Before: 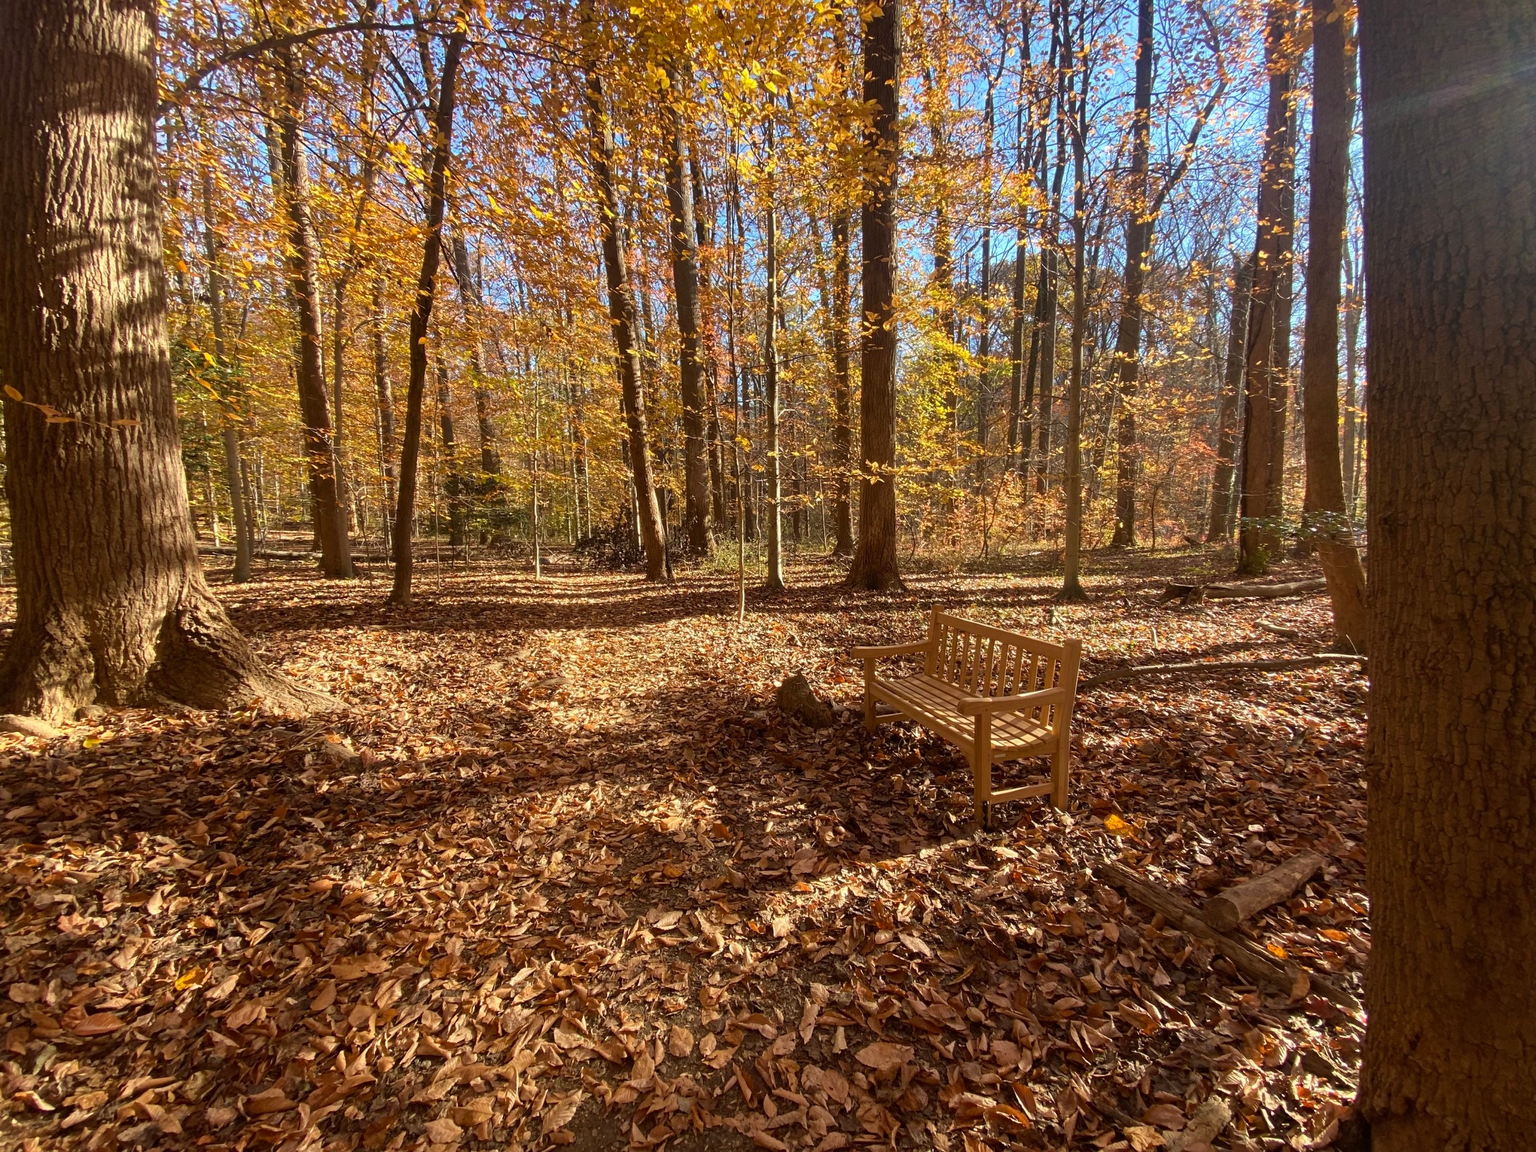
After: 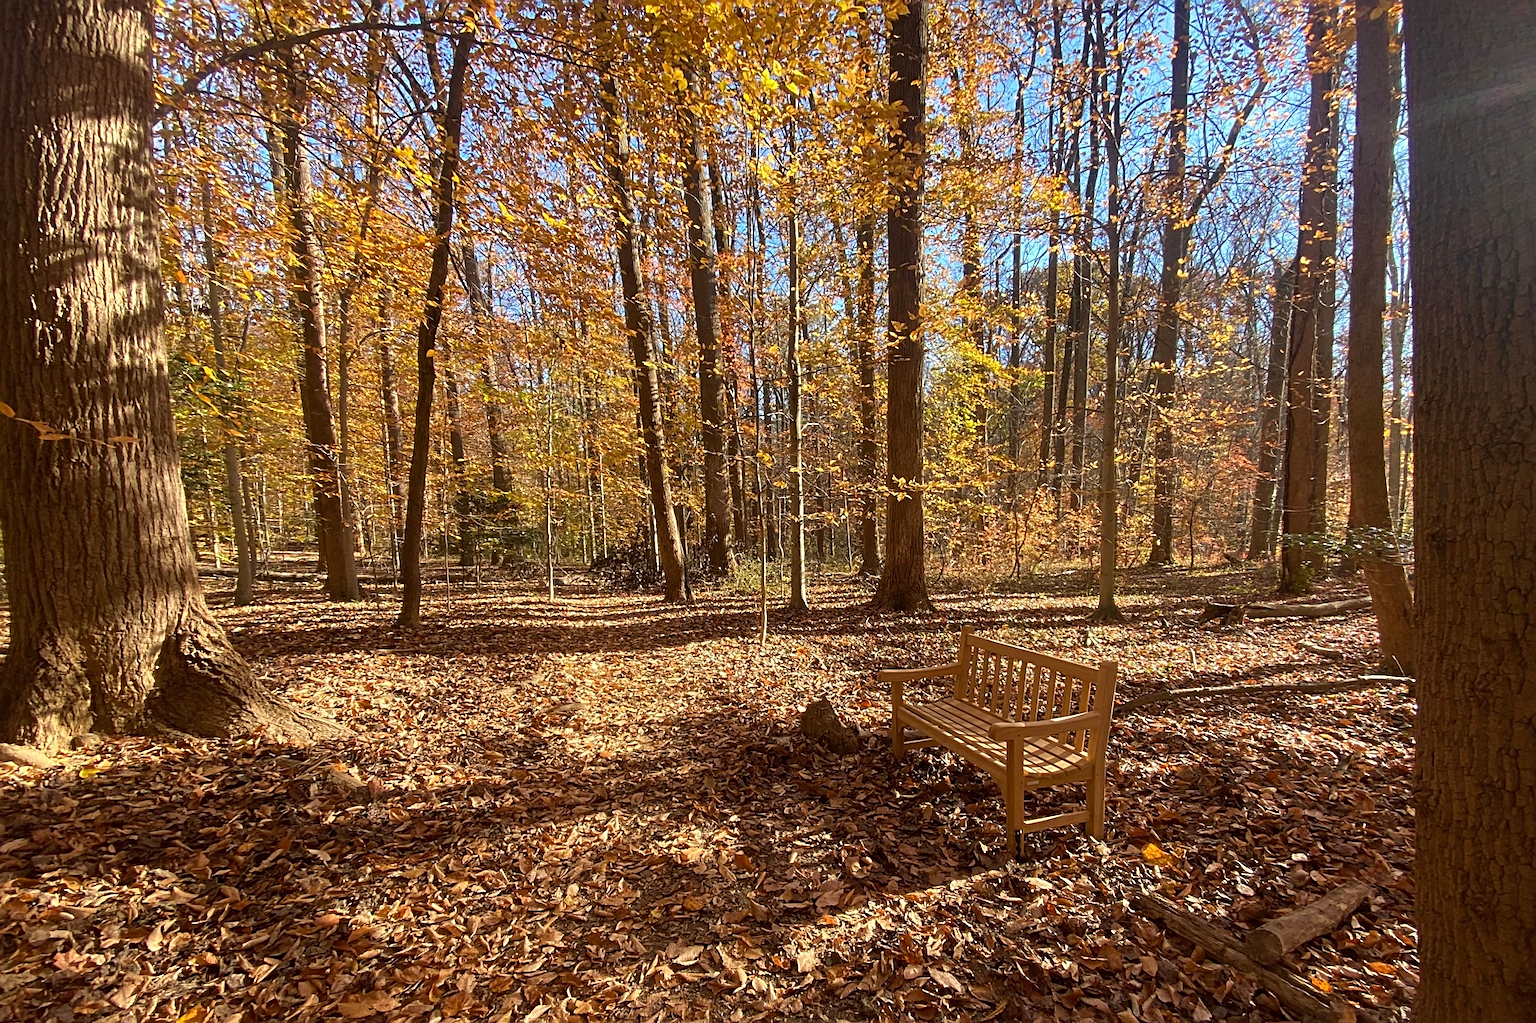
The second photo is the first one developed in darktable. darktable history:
crop and rotate: angle 0.2°, left 0.275%, right 3.127%, bottom 14.18%
sharpen: radius 3.119
